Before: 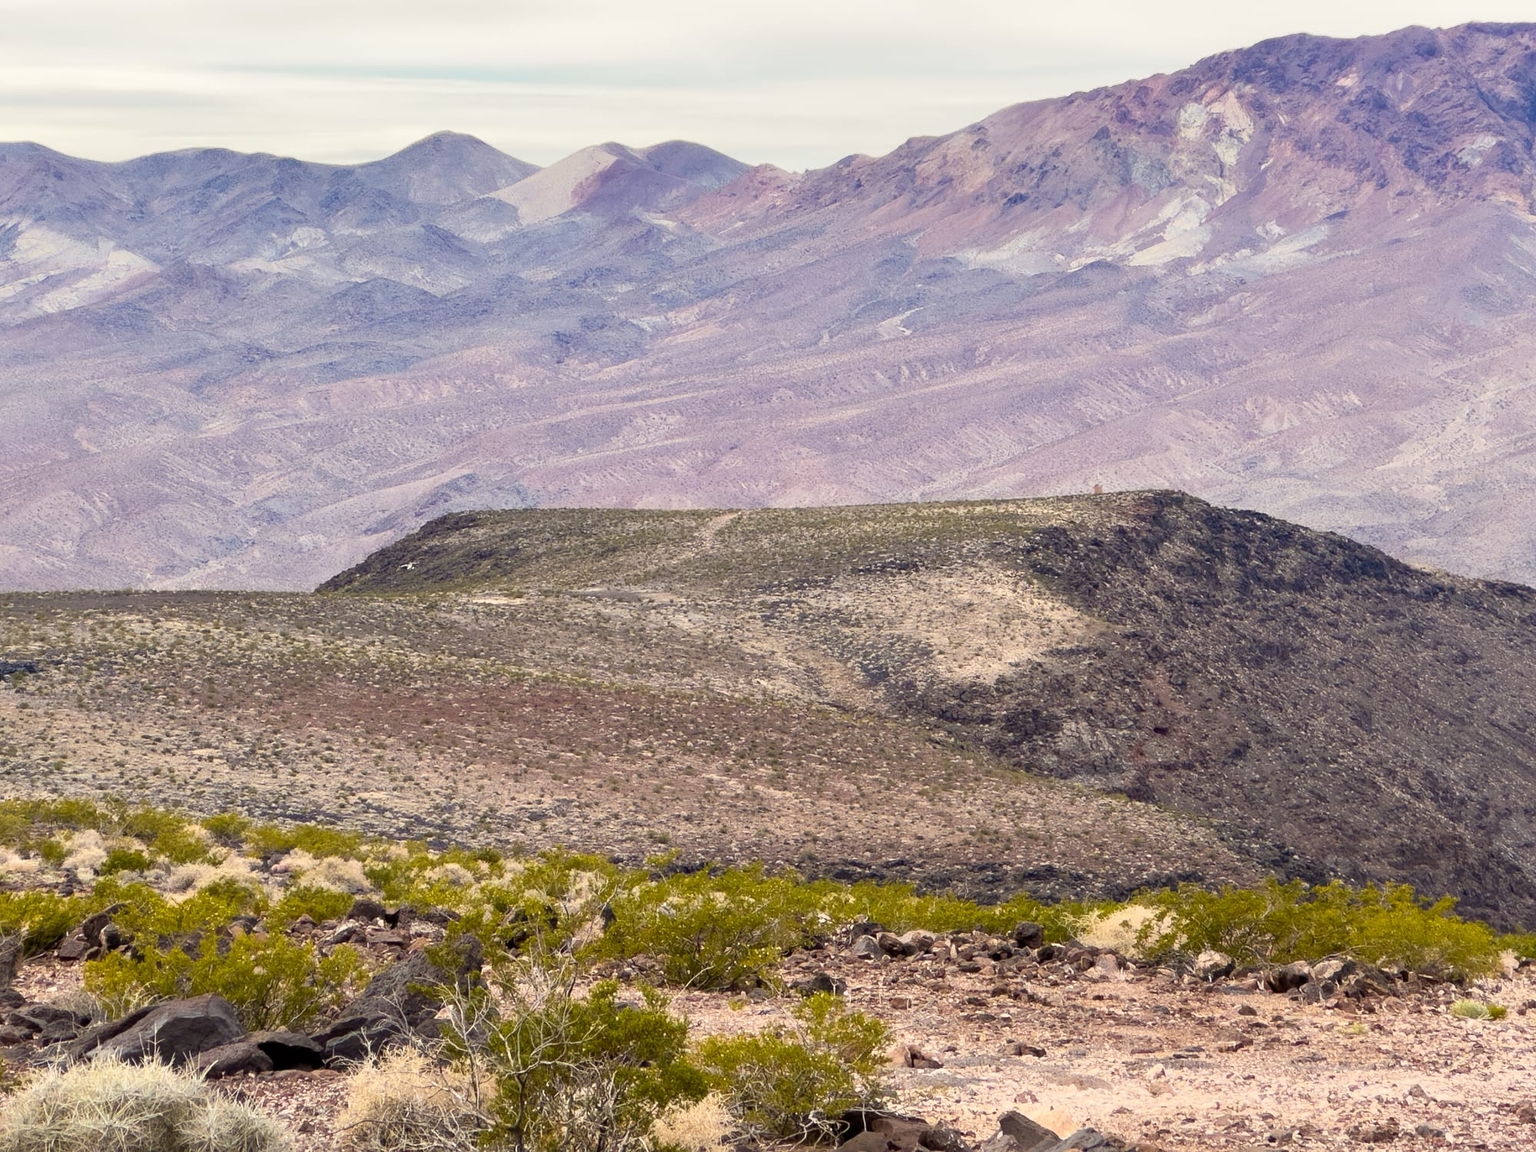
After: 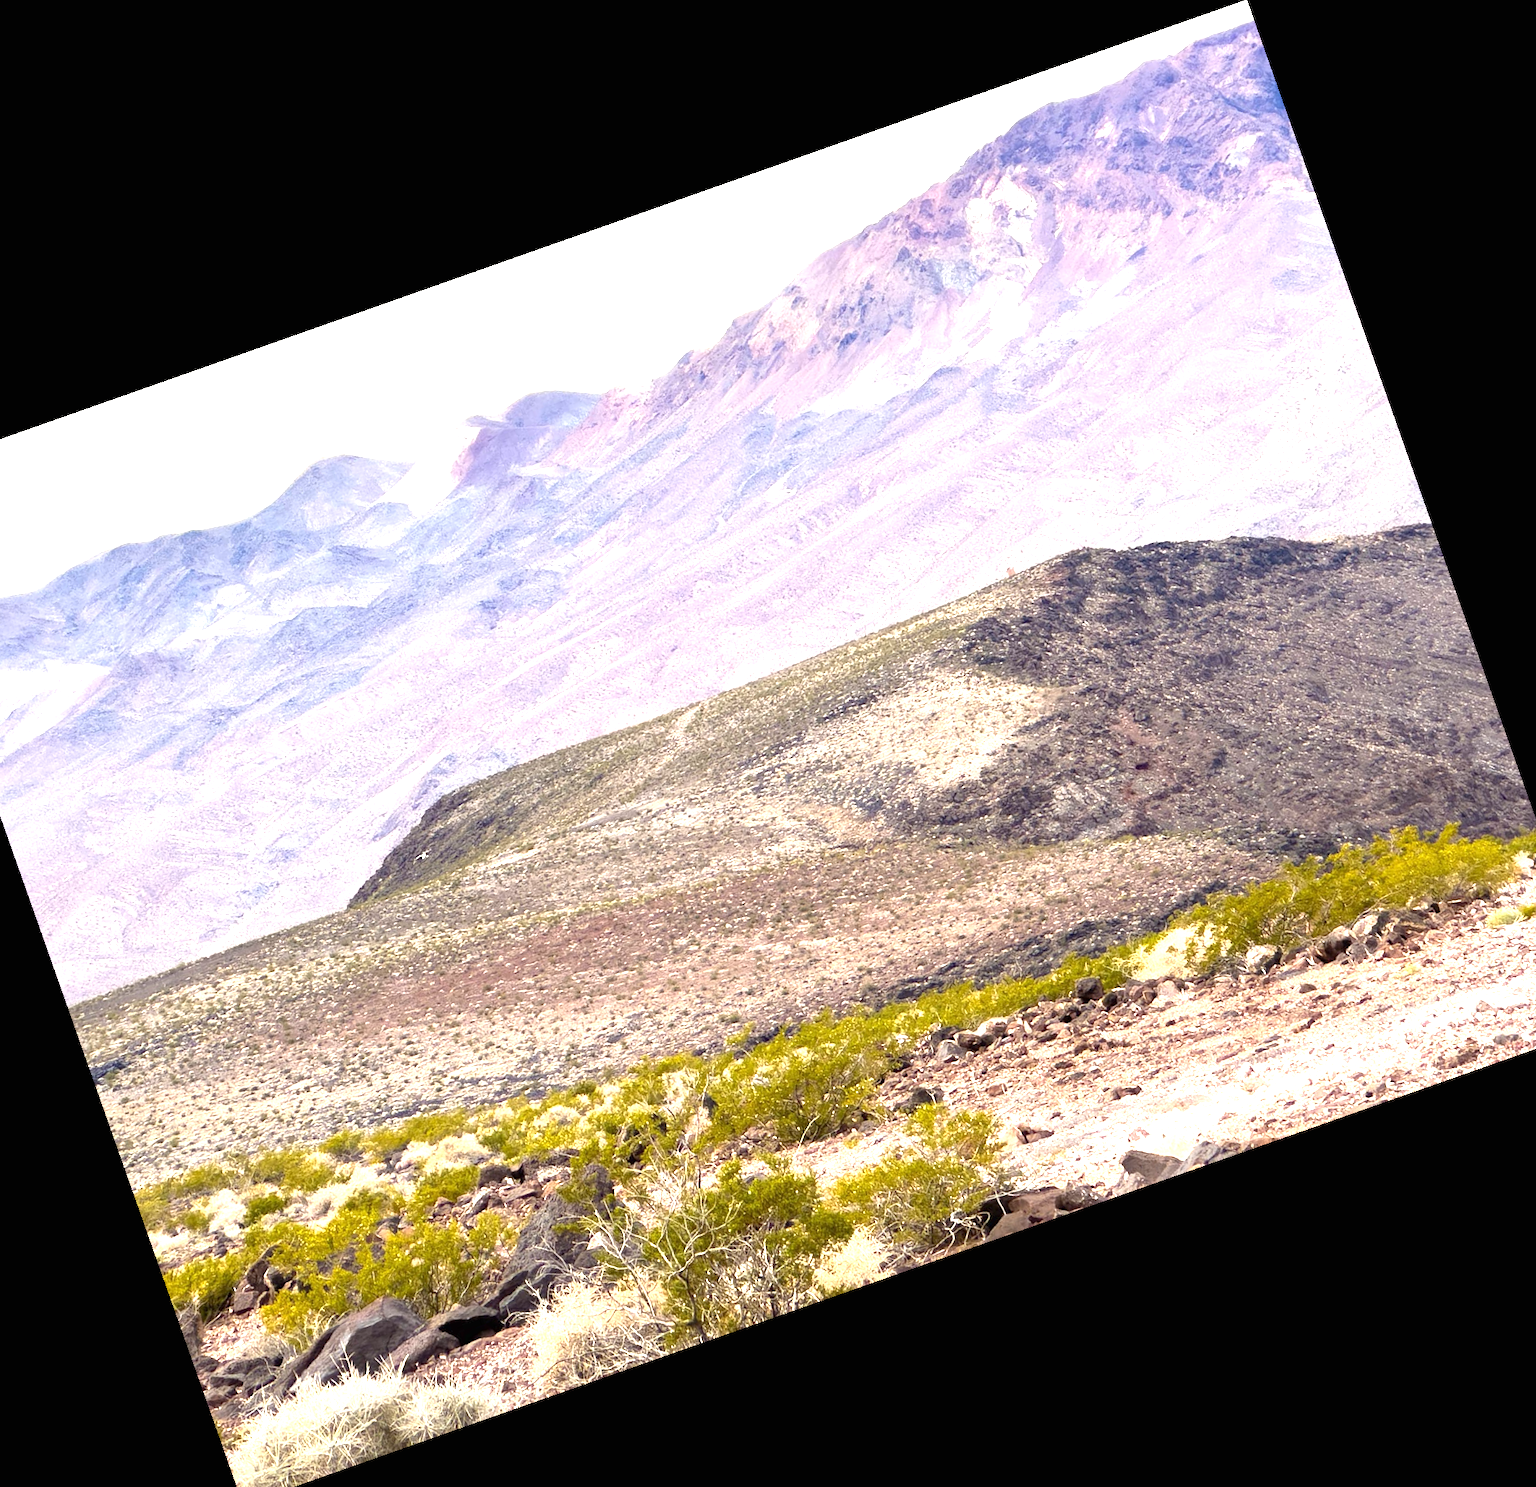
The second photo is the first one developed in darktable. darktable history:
crop and rotate: angle 19.43°, left 6.812%, right 4.125%, bottom 1.087%
exposure: black level correction 0, exposure 1.2 EV, compensate highlight preservation false
